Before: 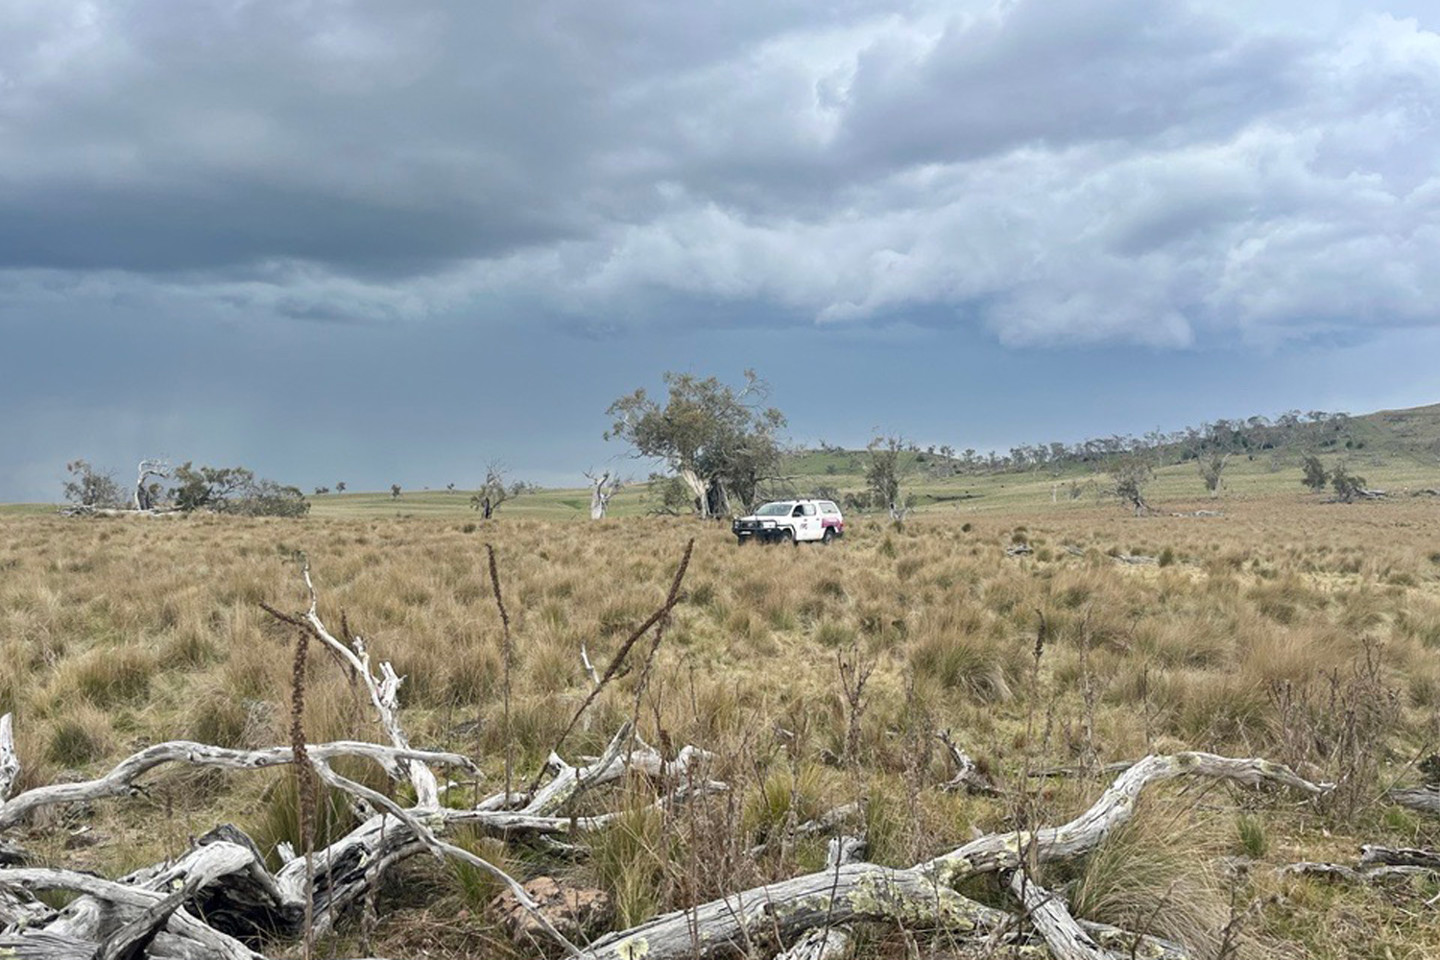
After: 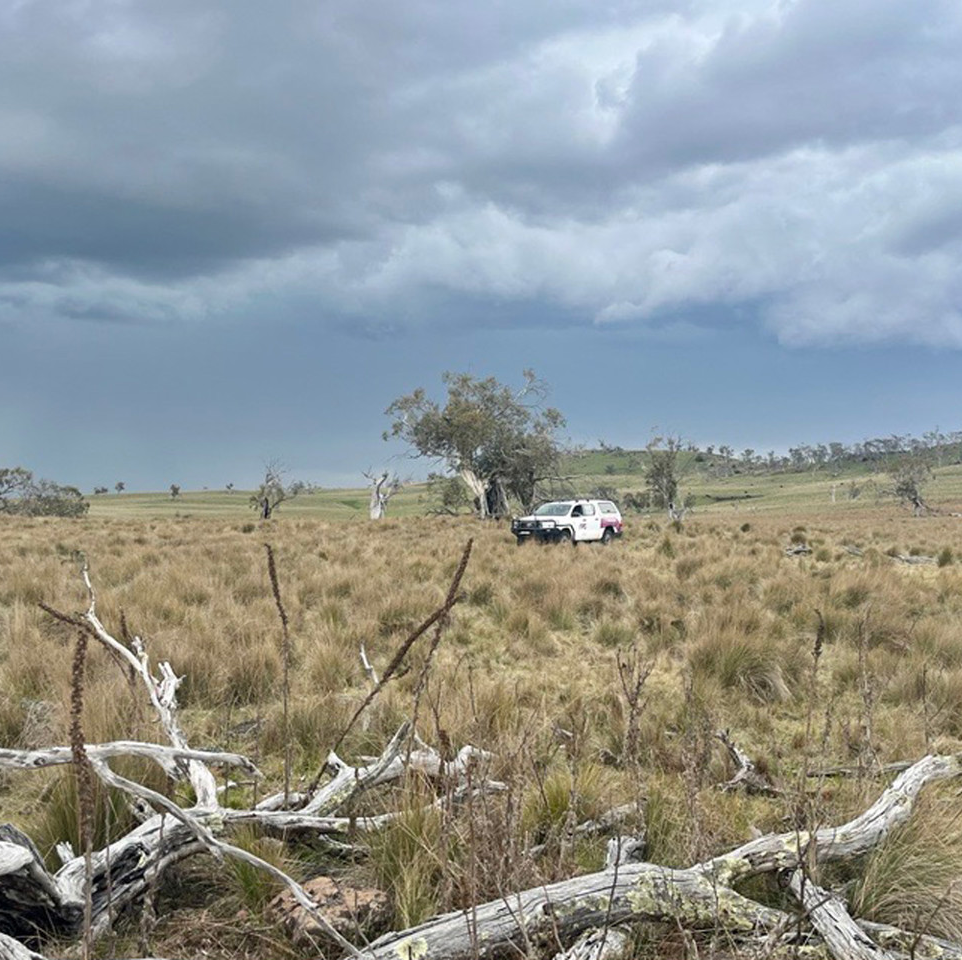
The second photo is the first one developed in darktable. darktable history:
crop: left 15.372%, right 17.775%
